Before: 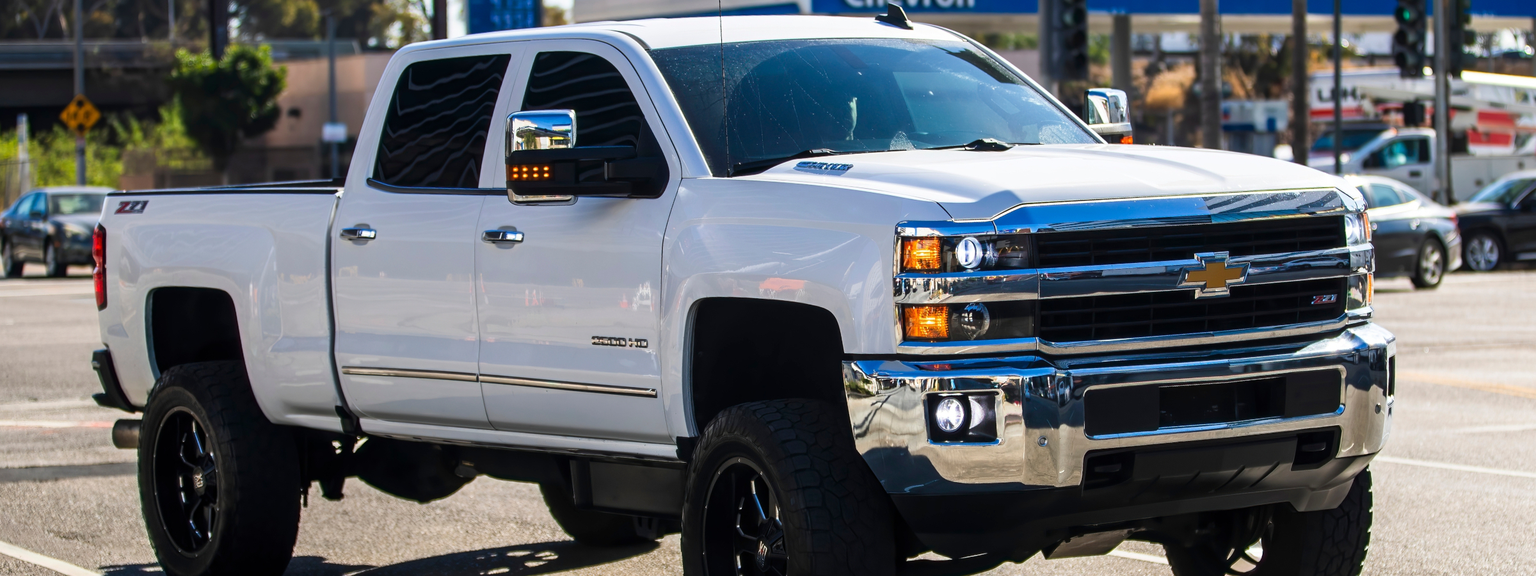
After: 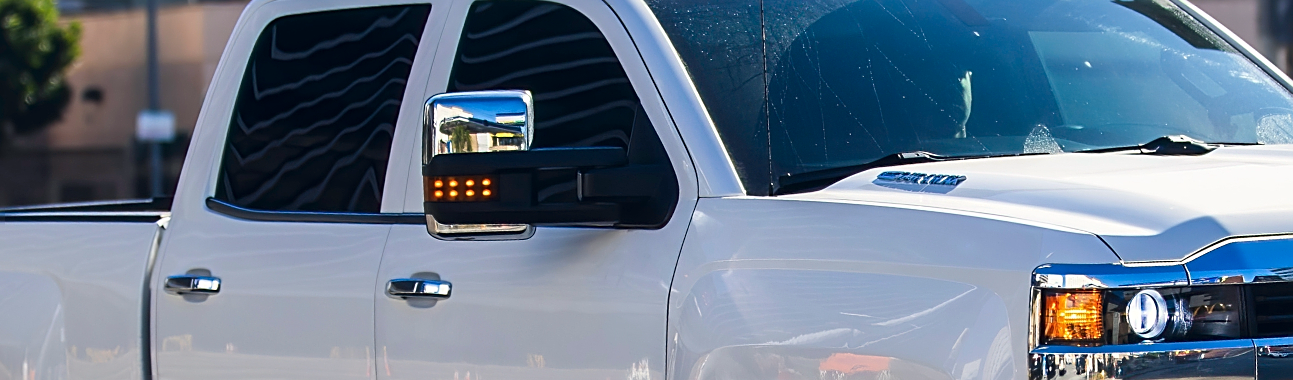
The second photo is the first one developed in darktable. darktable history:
crop: left 15.306%, top 9.065%, right 30.789%, bottom 48.638%
sharpen: on, module defaults
color correction: highlights a* 0.207, highlights b* 2.7, shadows a* -0.874, shadows b* -4.78
